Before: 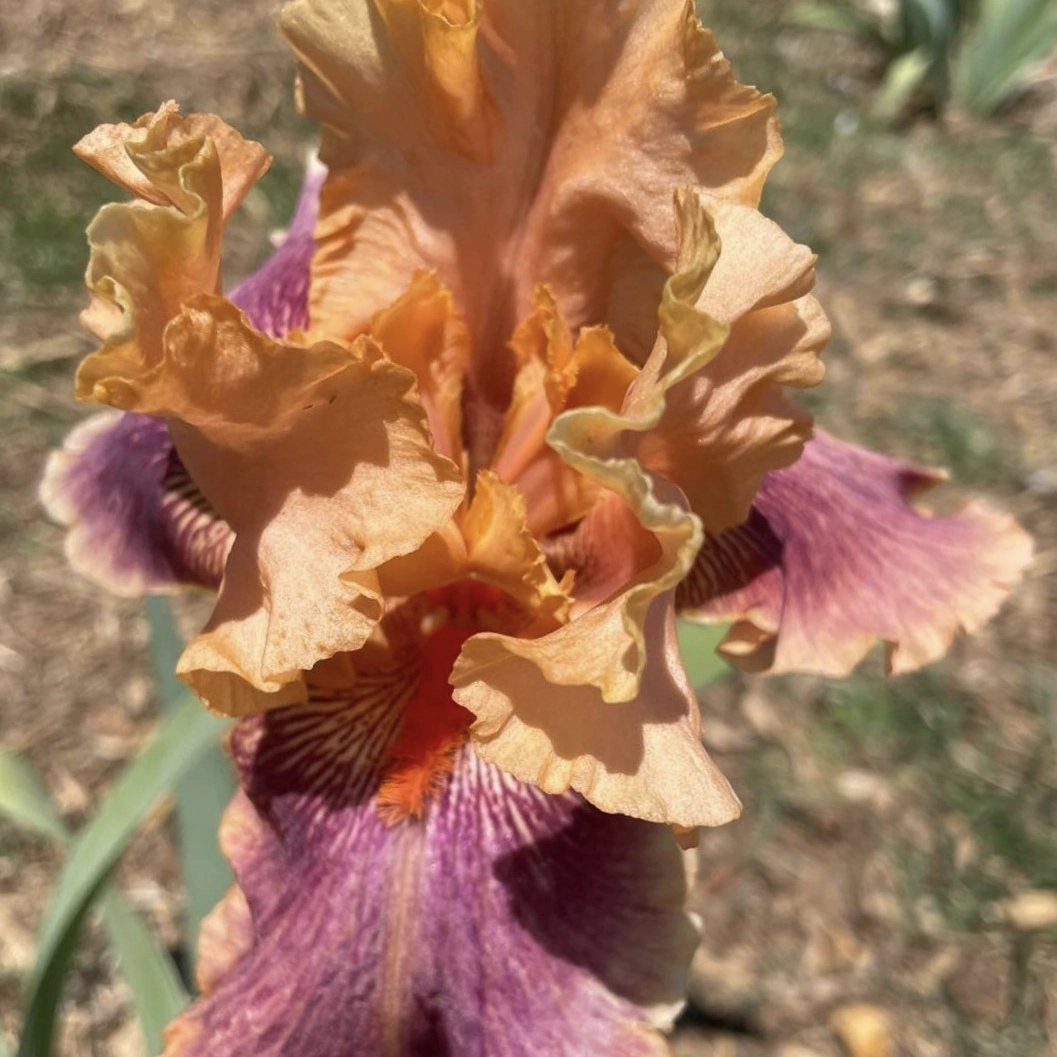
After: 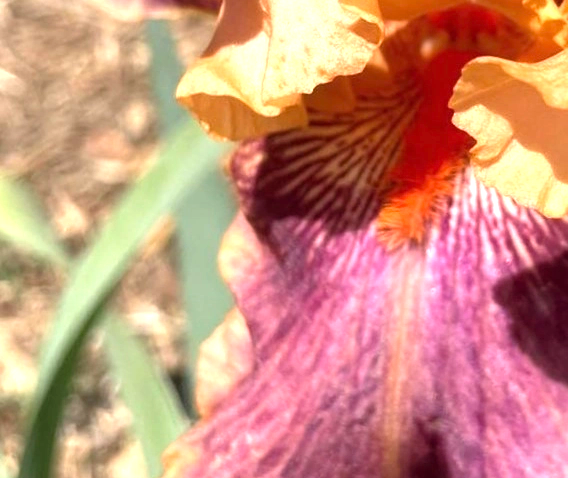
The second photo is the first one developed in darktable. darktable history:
crop and rotate: top 54.604%, right 46.217%, bottom 0.115%
exposure: black level correction 0, exposure 0.499 EV, compensate highlight preservation false
tone equalizer: -8 EV -0.383 EV, -7 EV -0.403 EV, -6 EV -0.305 EV, -5 EV -0.2 EV, -3 EV 0.227 EV, -2 EV 0.324 EV, -1 EV 0.363 EV, +0 EV 0.421 EV
